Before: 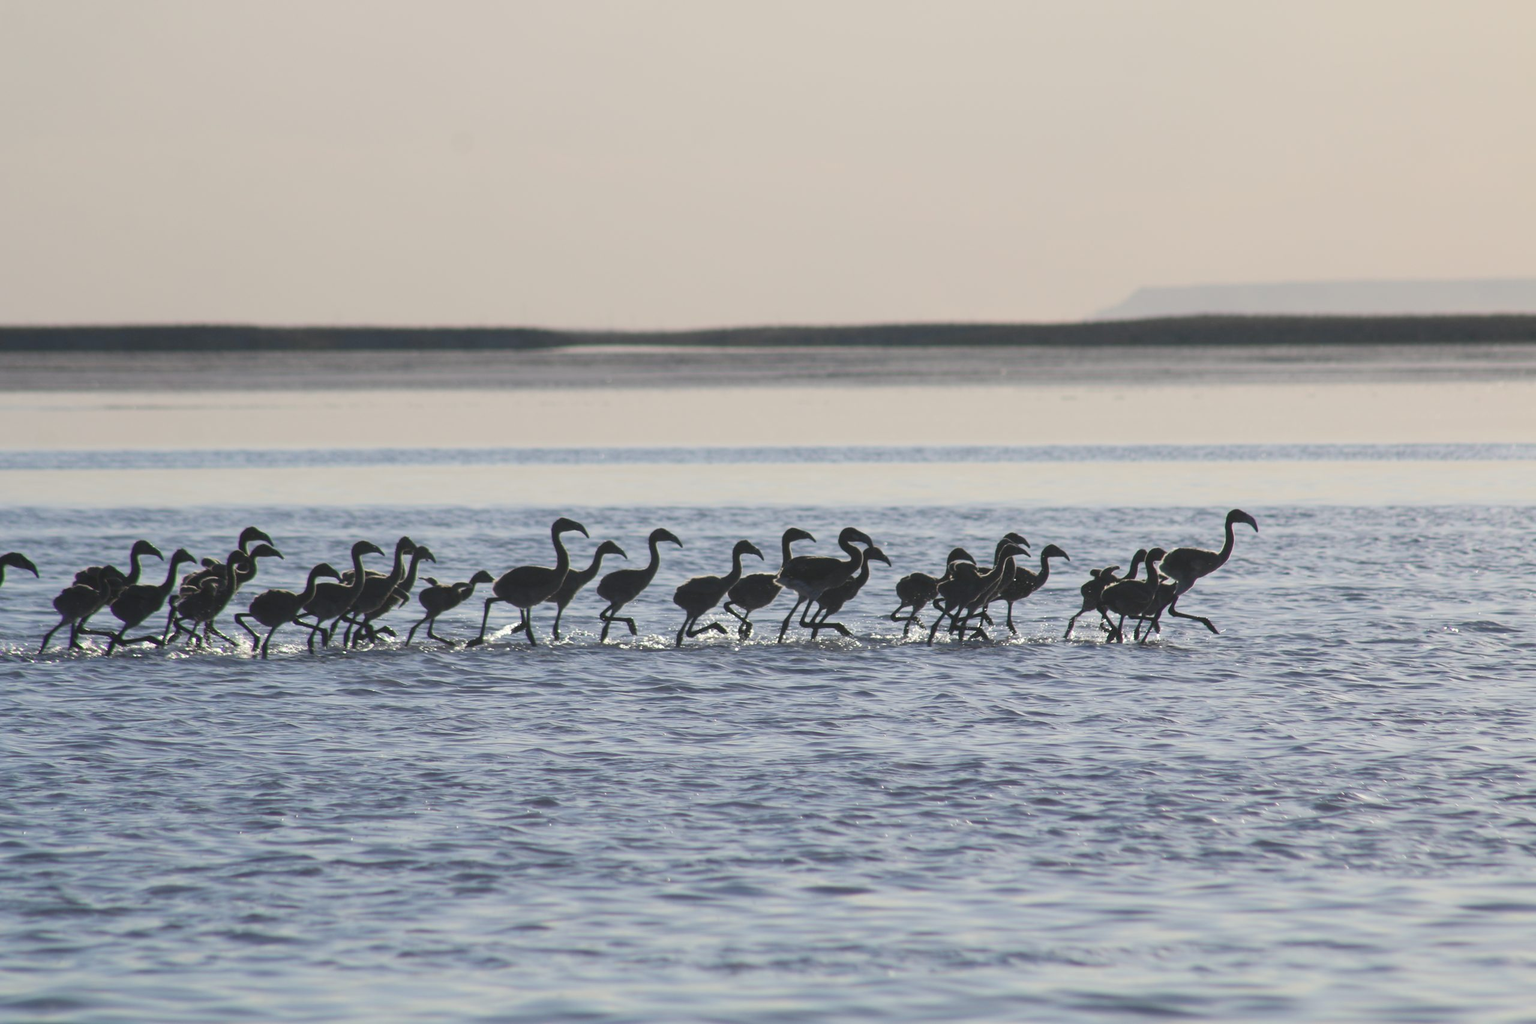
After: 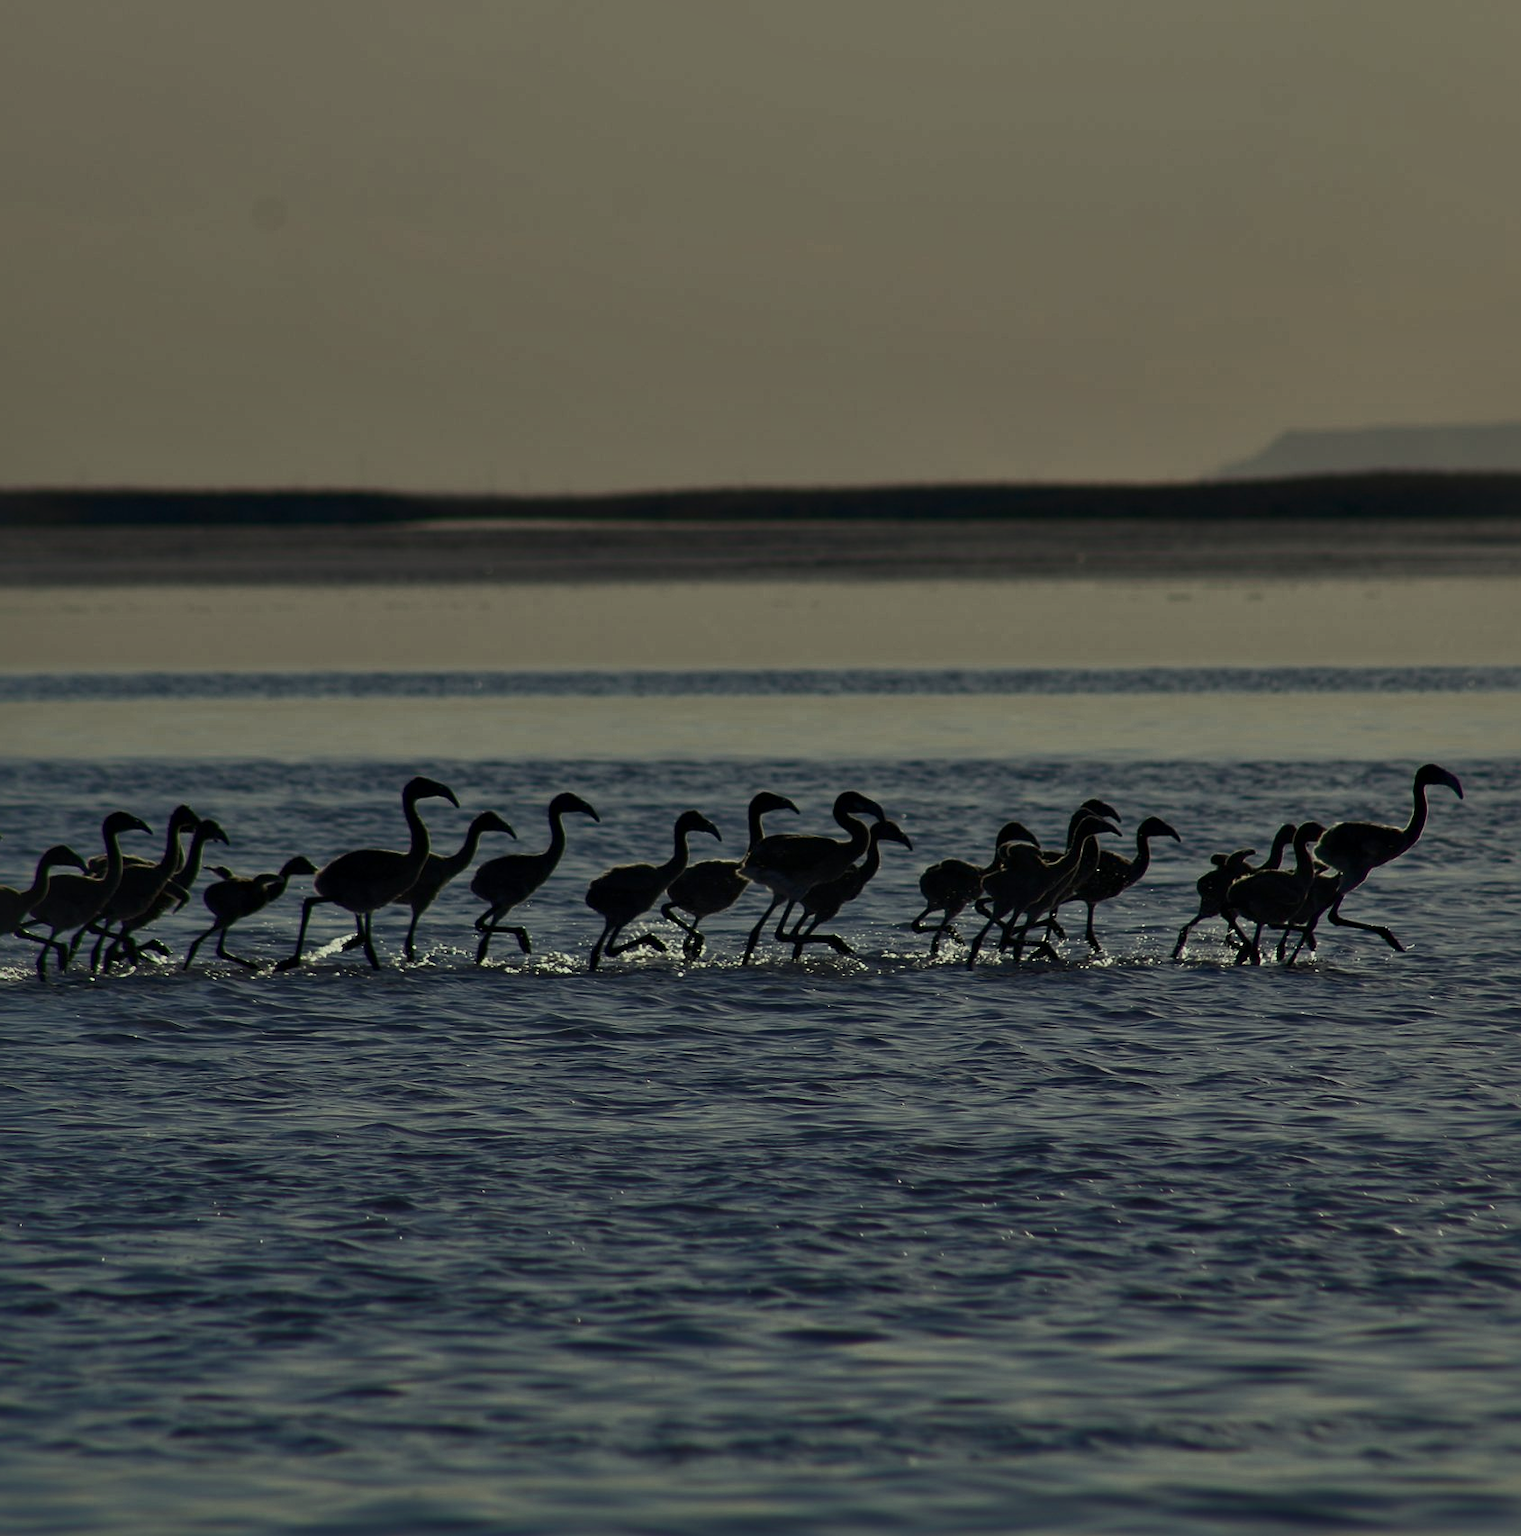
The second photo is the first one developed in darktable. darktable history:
sharpen: radius 1.272, amount 0.305, threshold 0
exposure: exposure -2.446 EV, compensate highlight preservation false
color correction: highlights a* -5.94, highlights b* 11.19
contrast brightness saturation: contrast 0.83, brightness 0.59, saturation 0.59
haze removal: strength 0.1, compatibility mode true, adaptive false
crop and rotate: left 18.442%, right 15.508%
local contrast: mode bilateral grid, contrast 25, coarseness 60, detail 151%, midtone range 0.2
